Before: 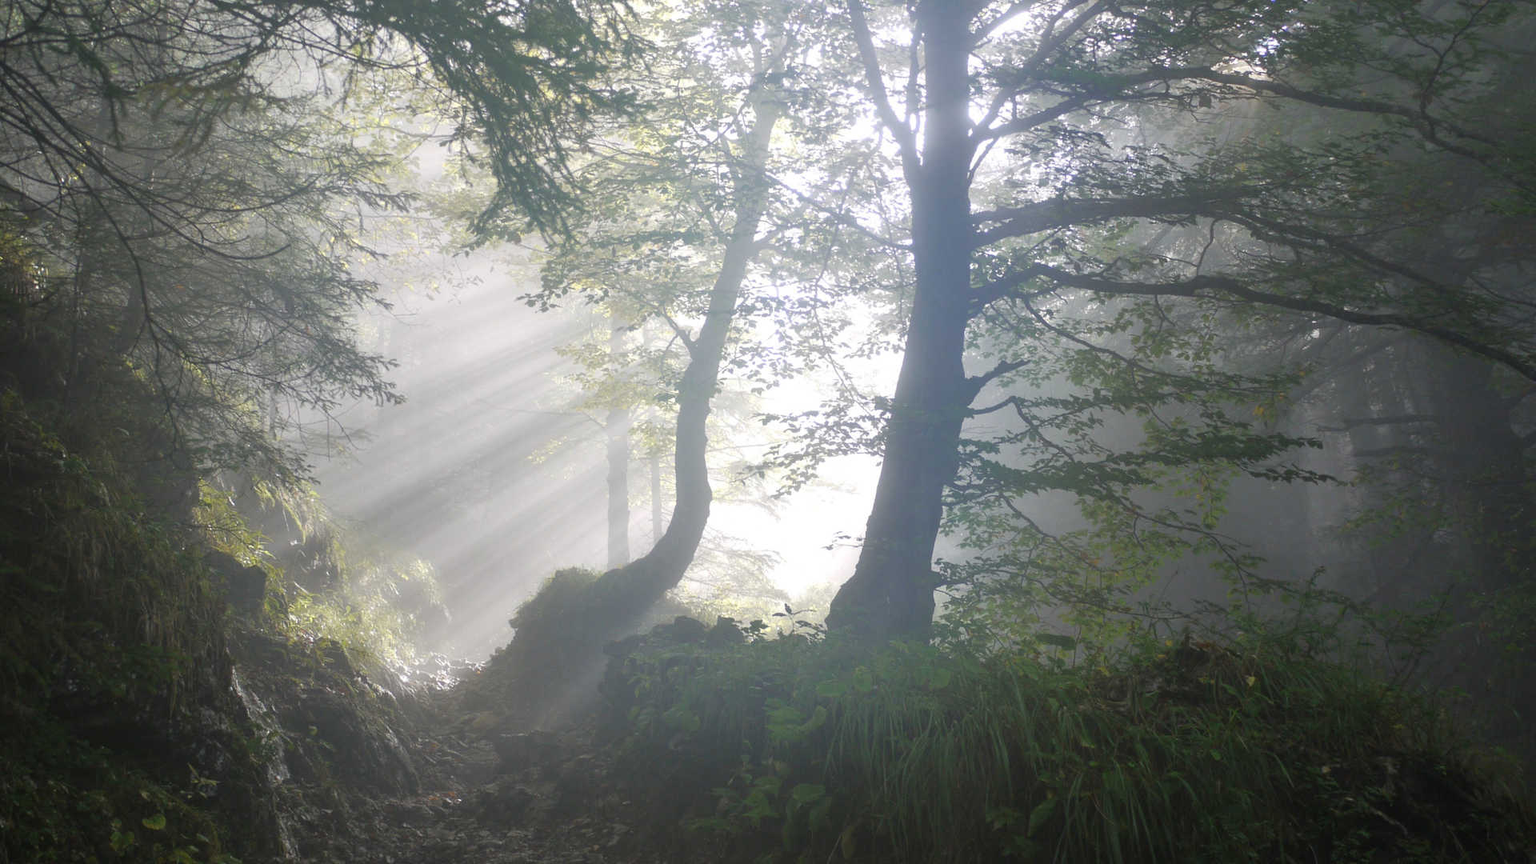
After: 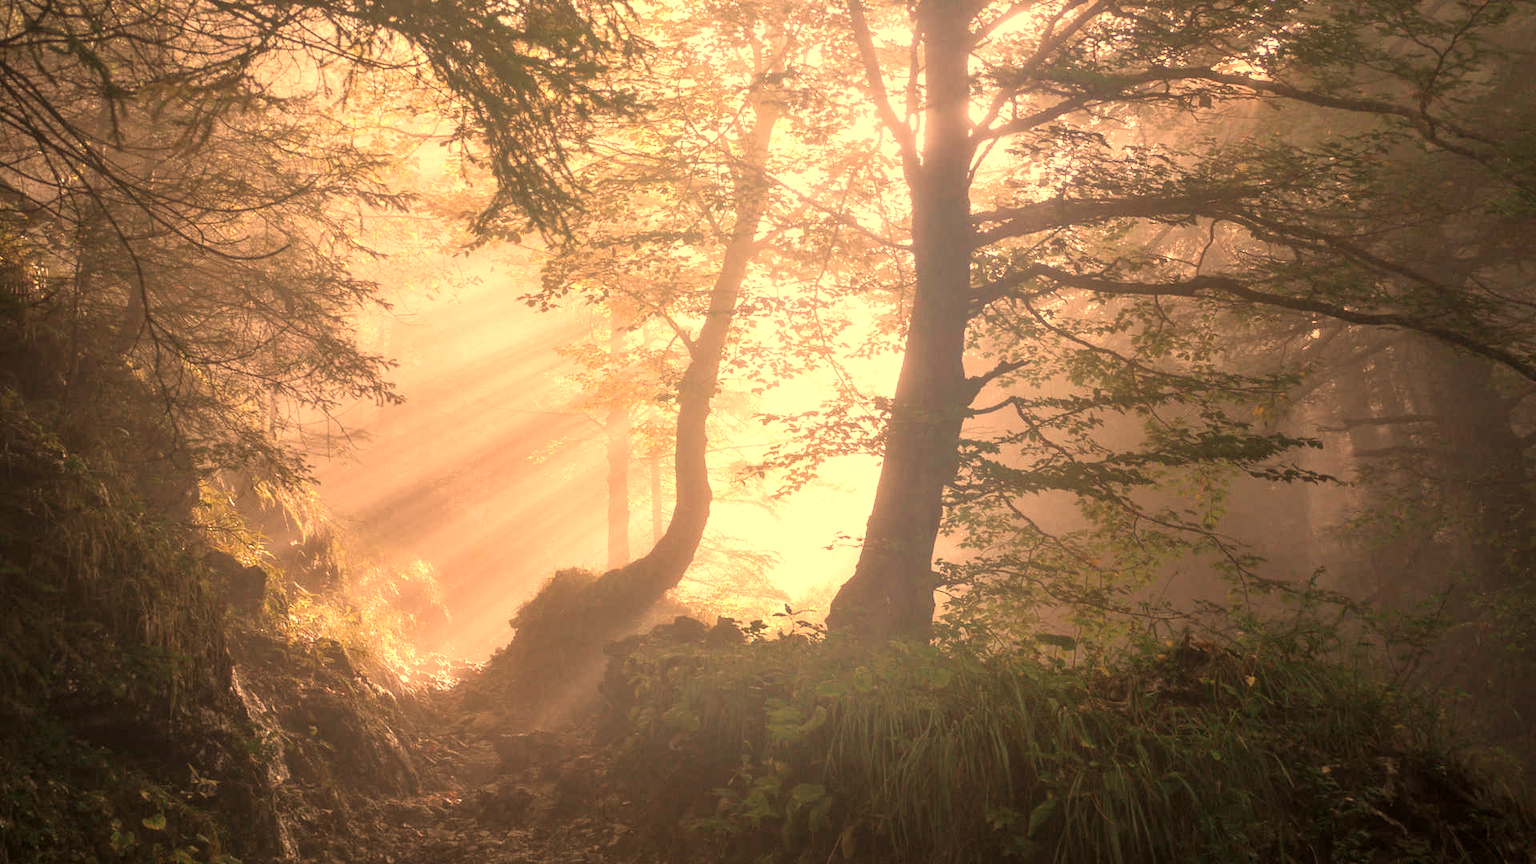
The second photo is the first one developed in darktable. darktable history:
local contrast: detail 130%
white balance: red 1.467, blue 0.684
